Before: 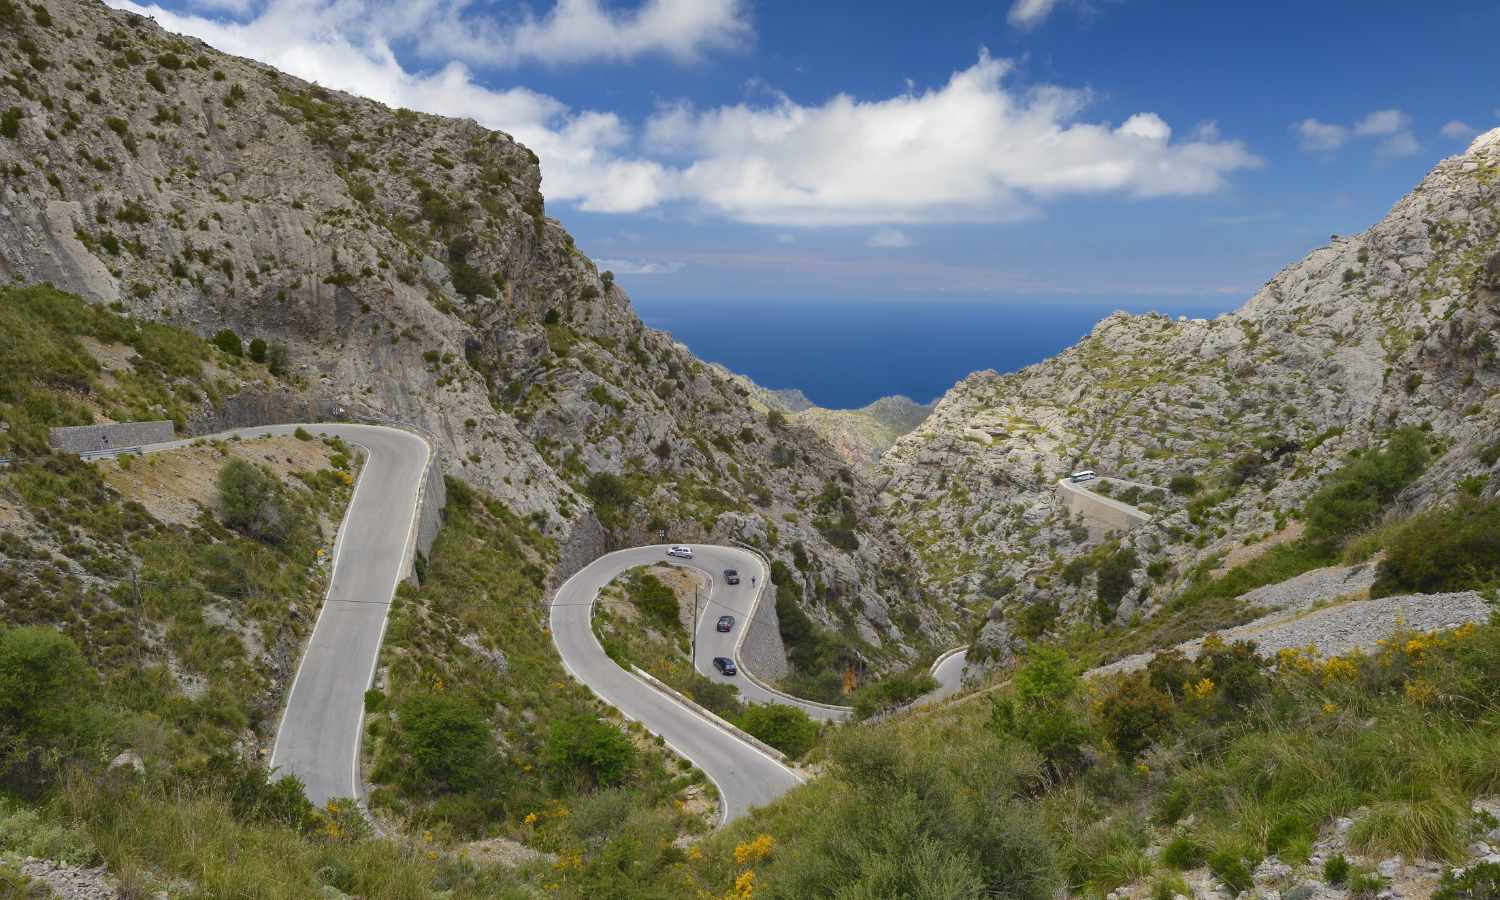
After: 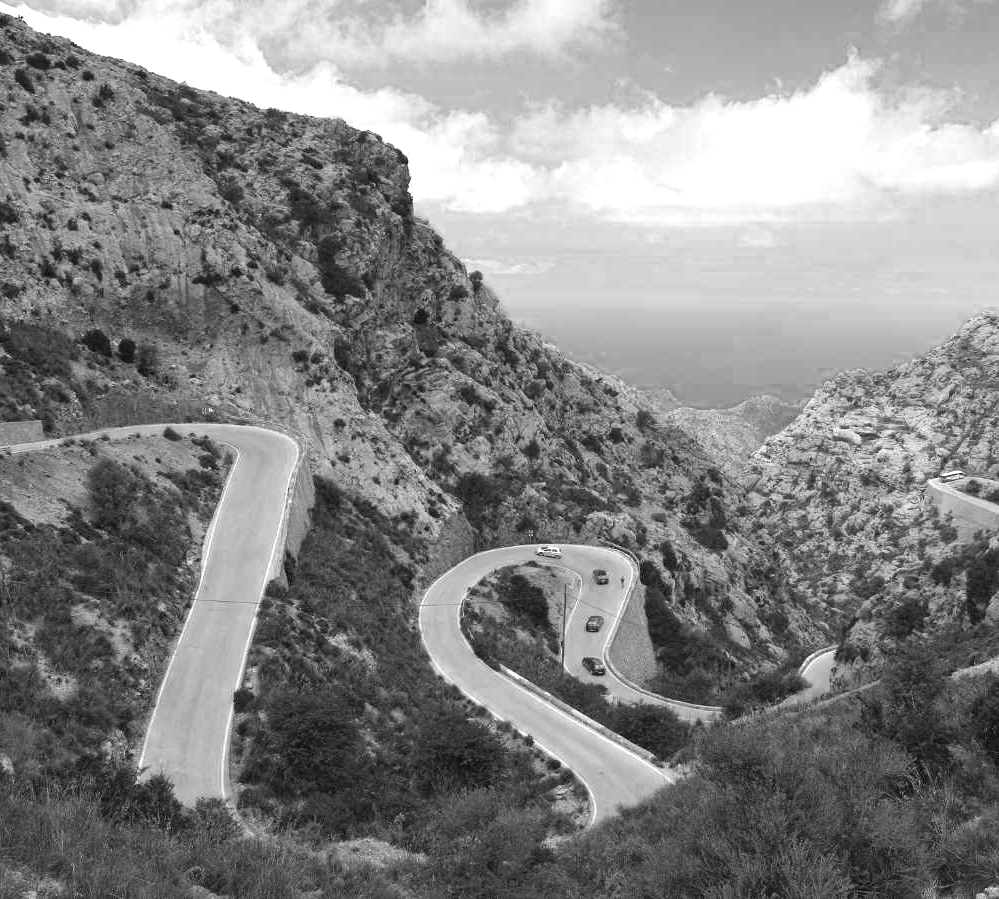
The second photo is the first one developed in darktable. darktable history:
crop and rotate: left 8.786%, right 24.548%
white balance: red 0.766, blue 1.537
color calibration: output gray [0.246, 0.254, 0.501, 0], gray › normalize channels true, illuminant same as pipeline (D50), adaptation XYZ, x 0.346, y 0.359, gamut compression 0
